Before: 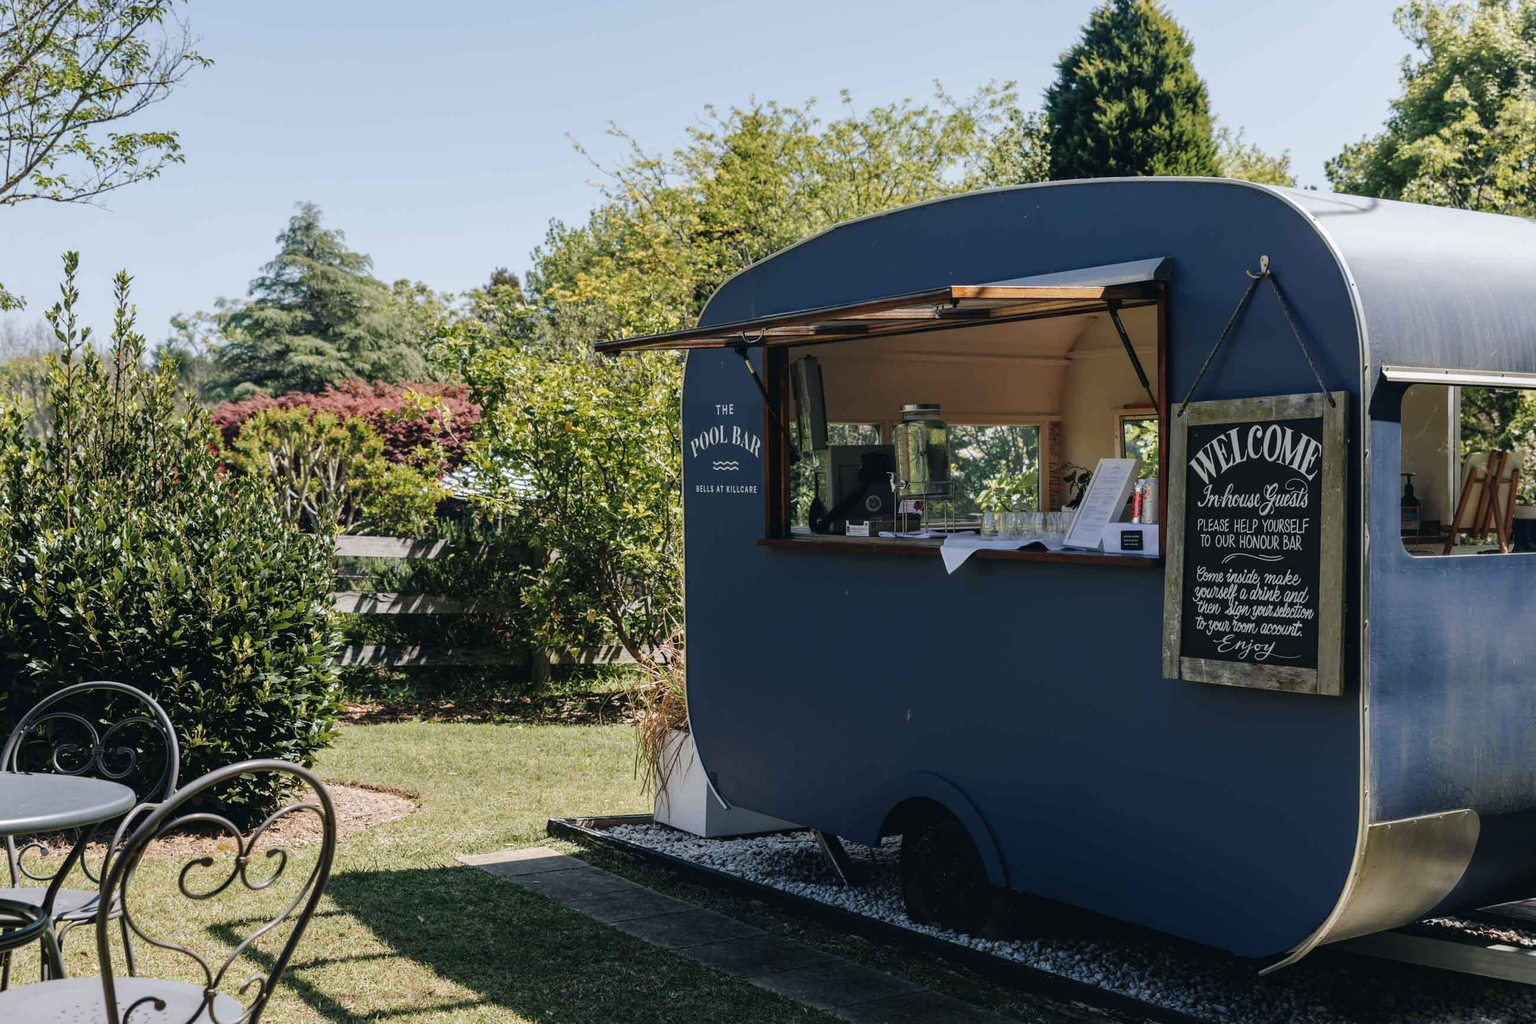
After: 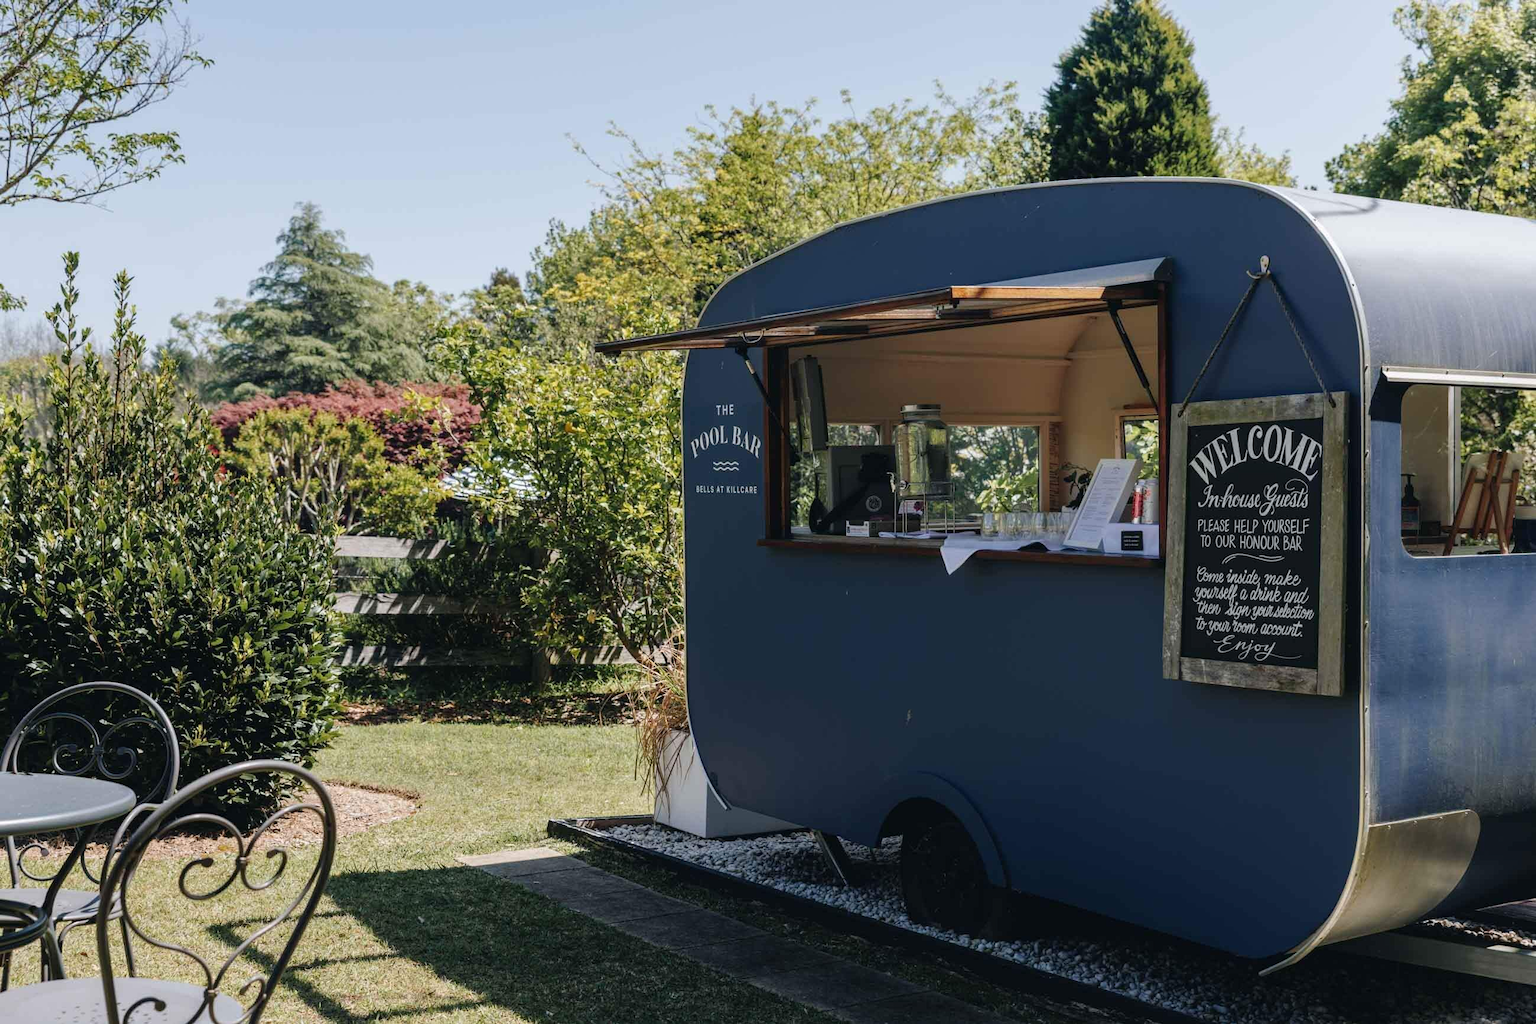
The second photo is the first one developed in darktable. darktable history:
exposure: black level correction 0, compensate exposure bias true, compensate highlight preservation false
base curve: preserve colors none
